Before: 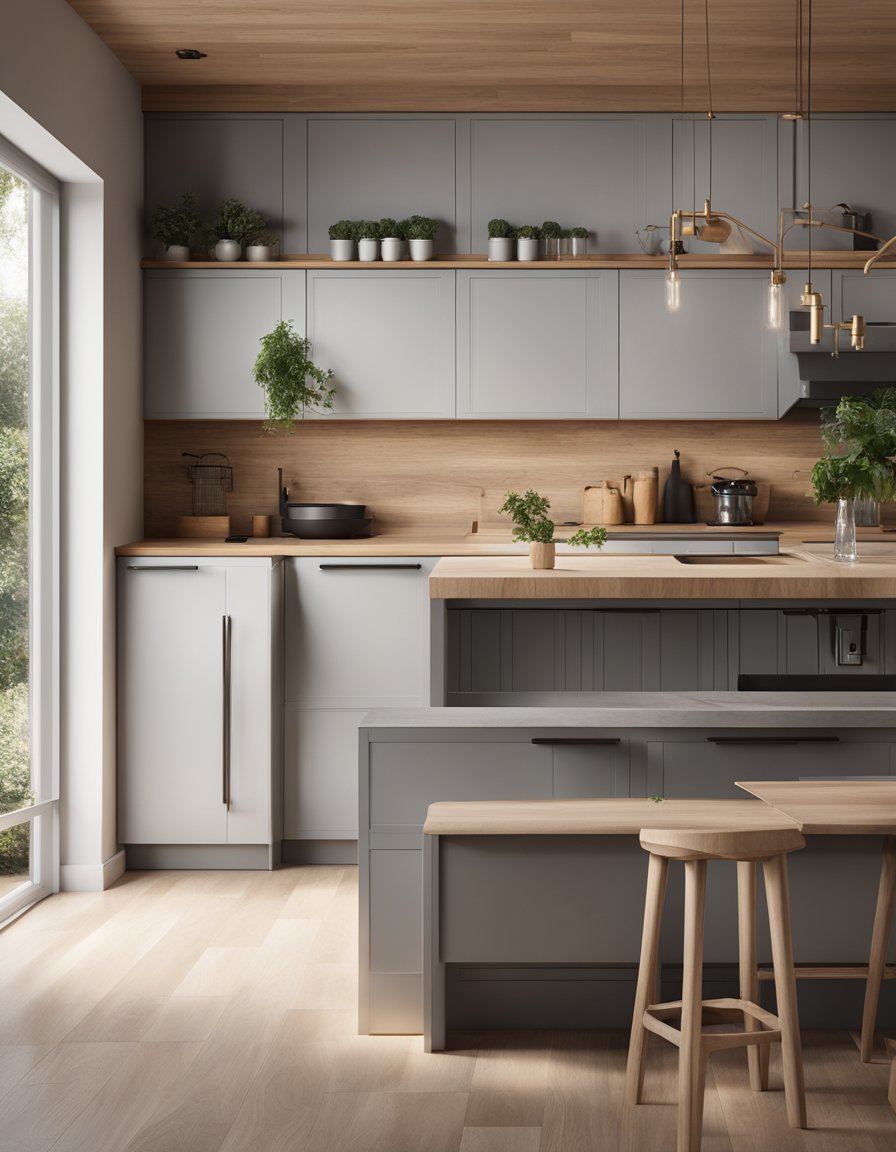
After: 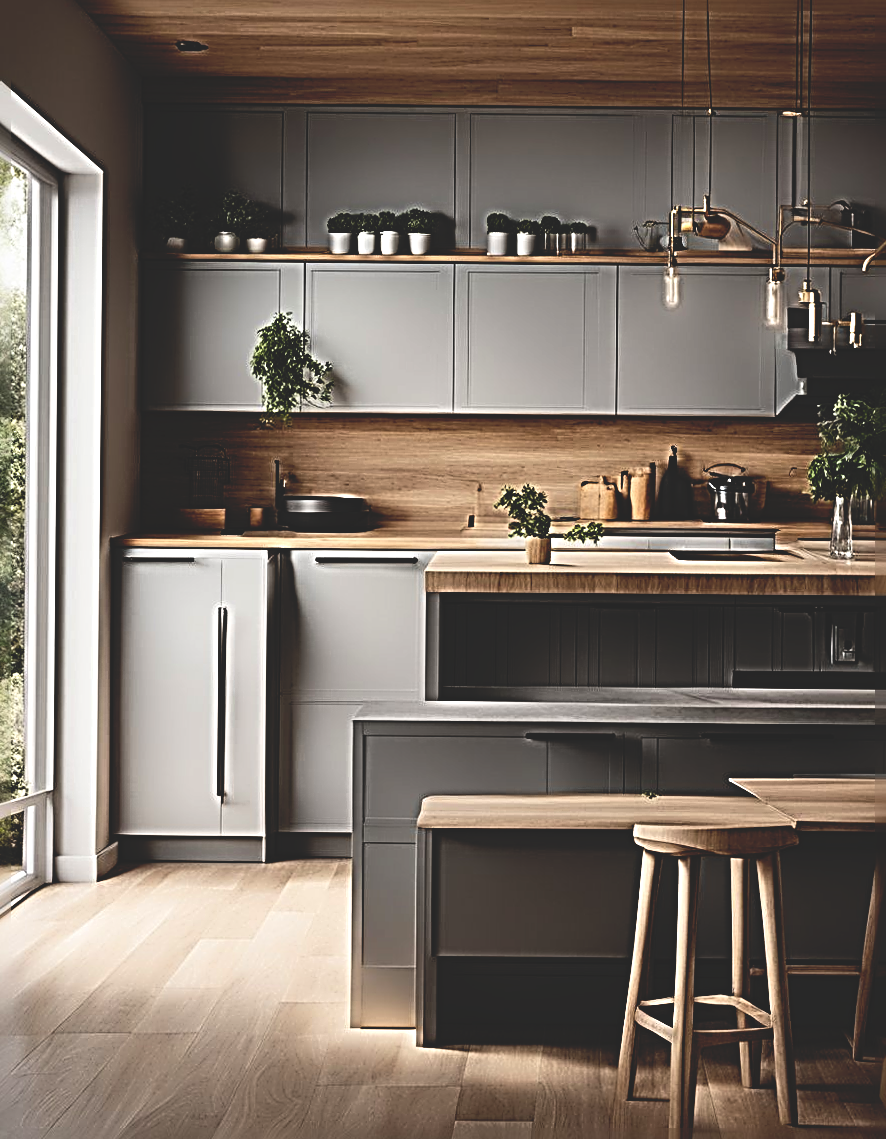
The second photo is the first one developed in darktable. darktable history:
base curve: curves: ch0 [(0, 0.02) (0.083, 0.036) (1, 1)], preserve colors none
contrast brightness saturation: contrast 0.154, brightness 0.054
crop and rotate: angle -0.502°
sharpen: radius 4.021, amount 1.995
